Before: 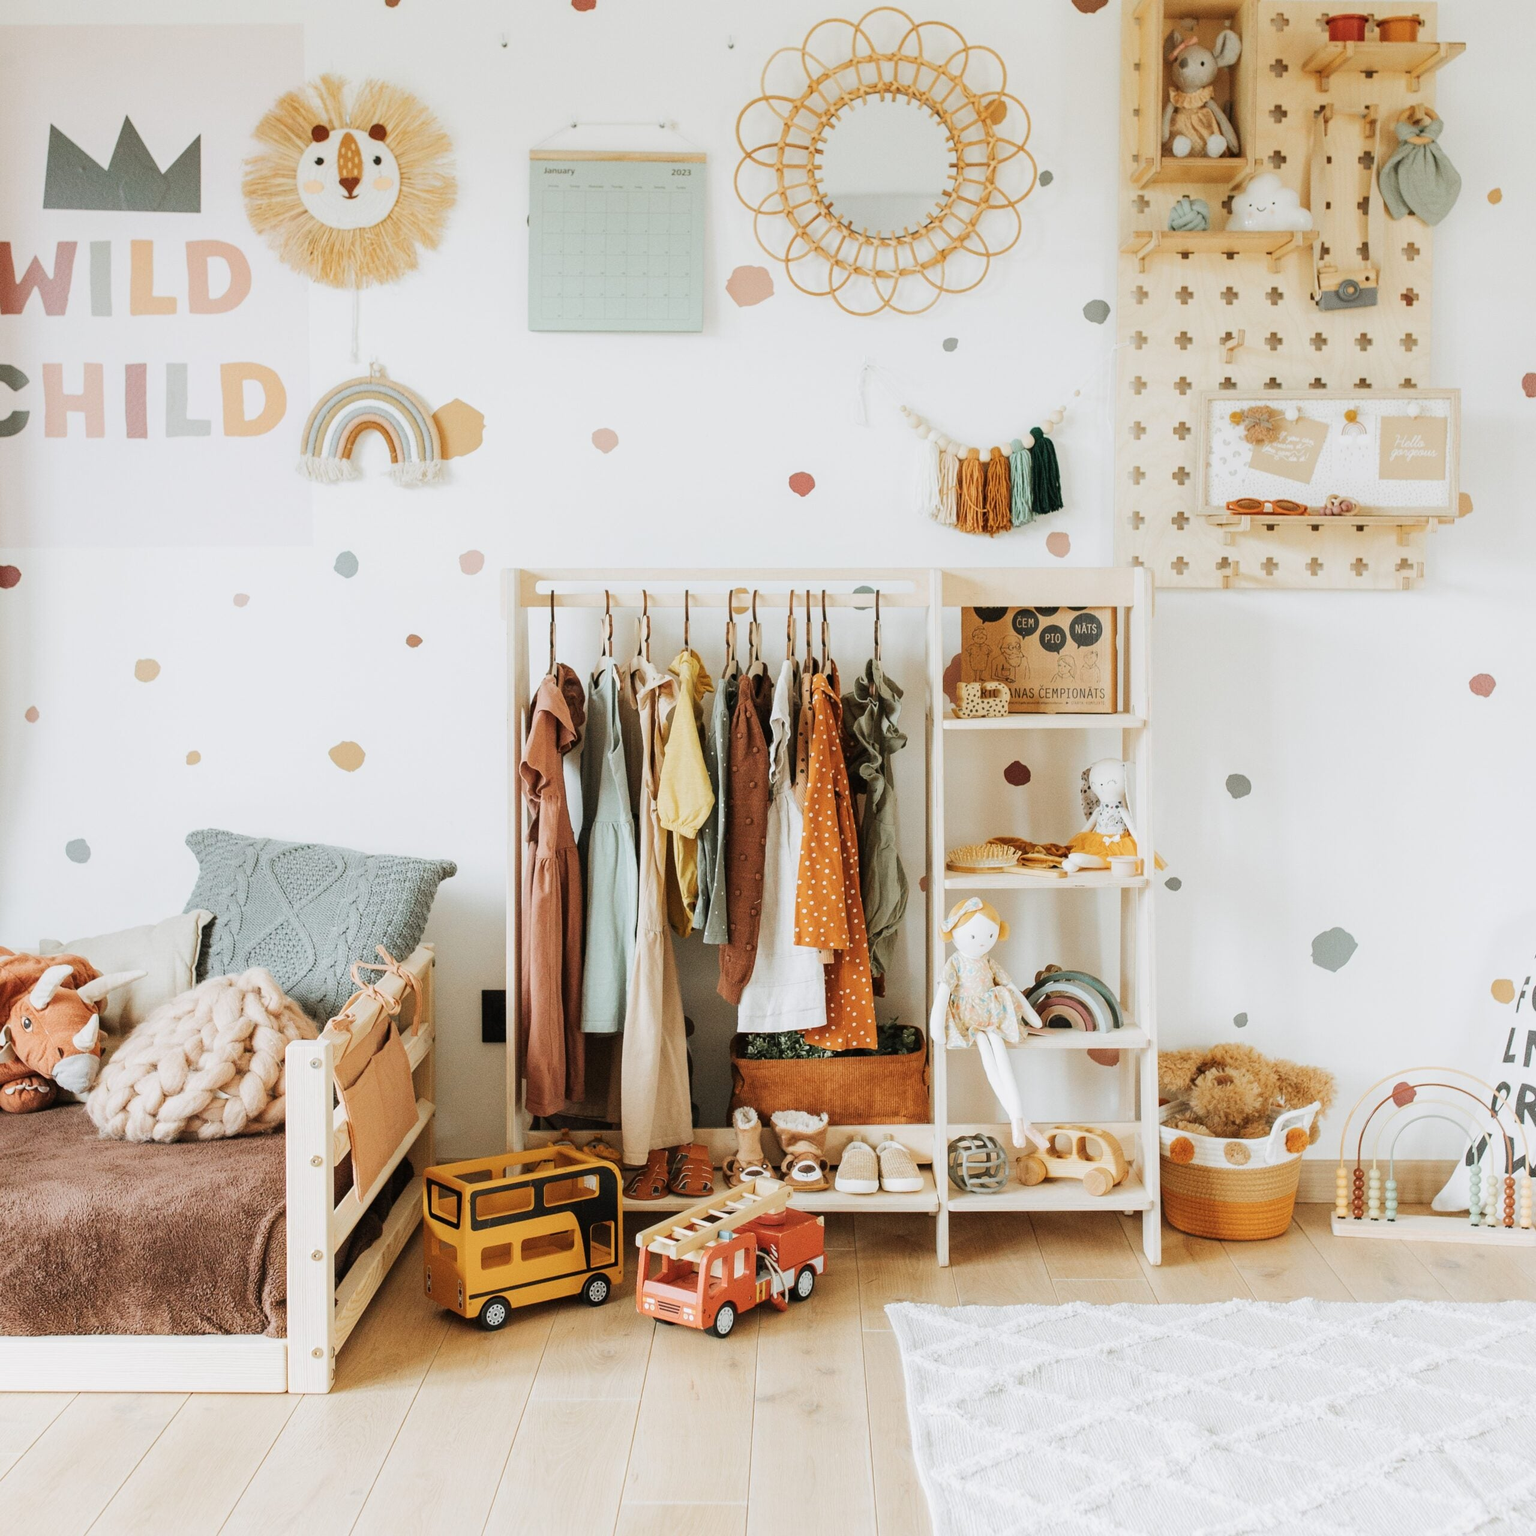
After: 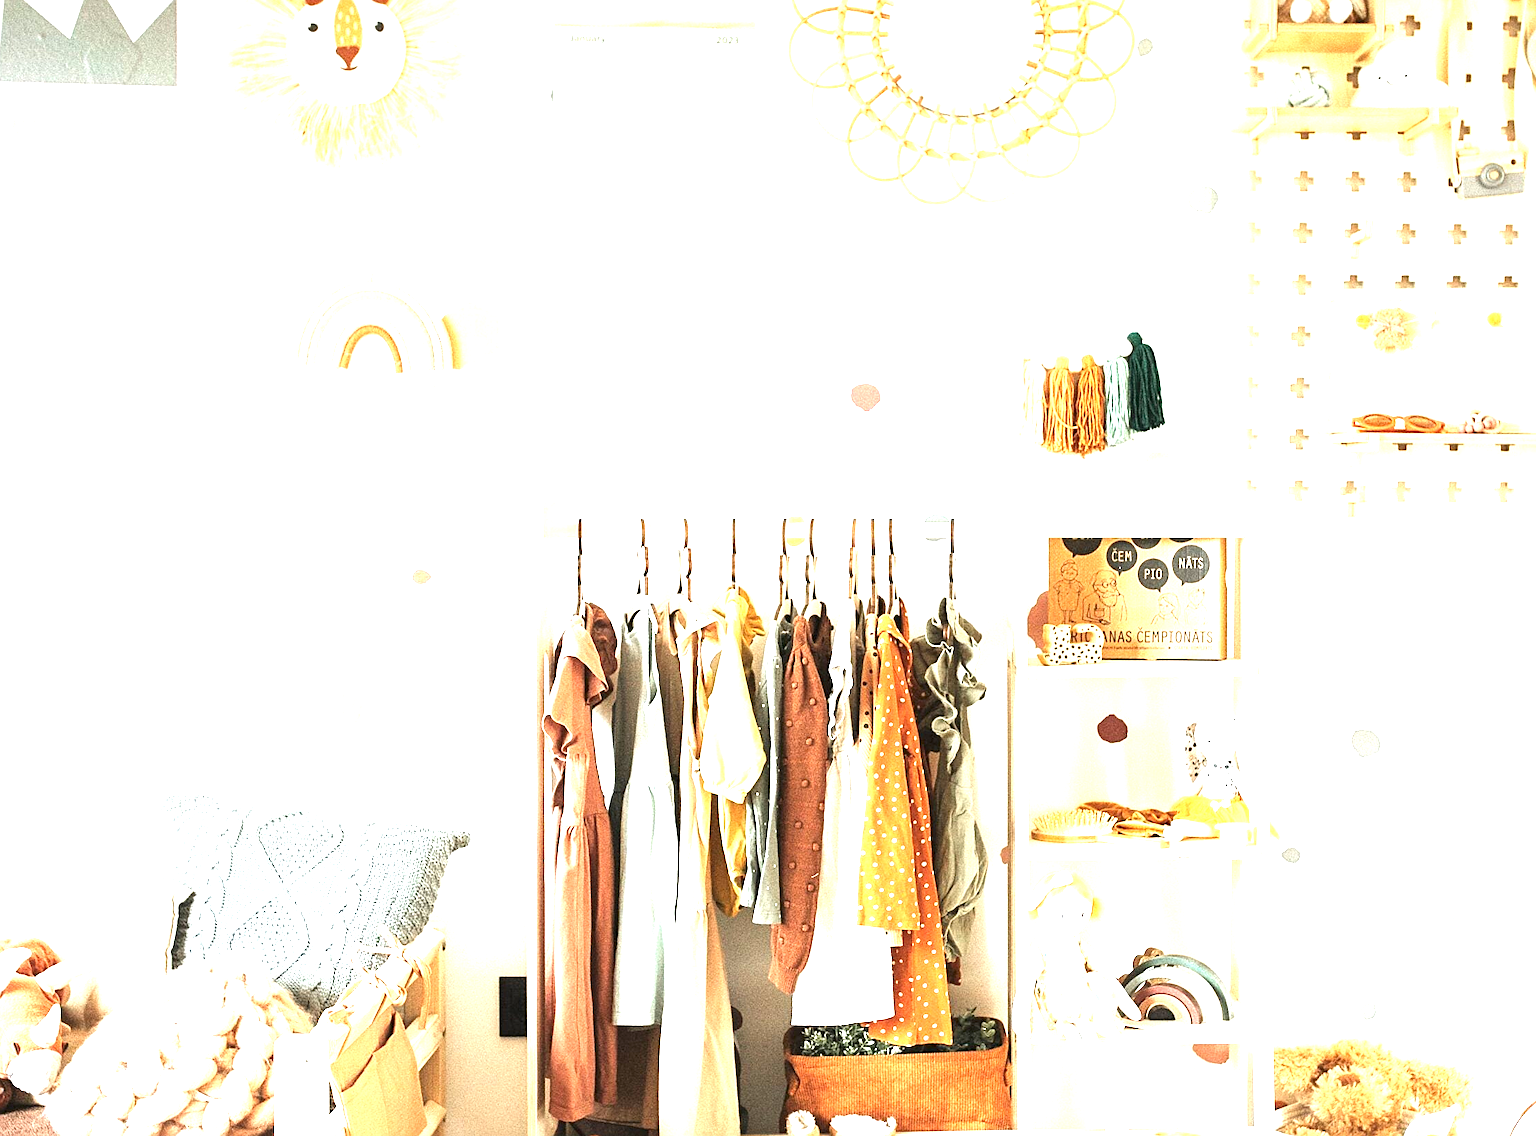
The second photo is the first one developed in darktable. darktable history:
exposure: black level correction 0, exposure 1.9 EV, compensate highlight preservation false
sharpen: on, module defaults
crop: left 3.015%, top 8.969%, right 9.647%, bottom 26.457%
